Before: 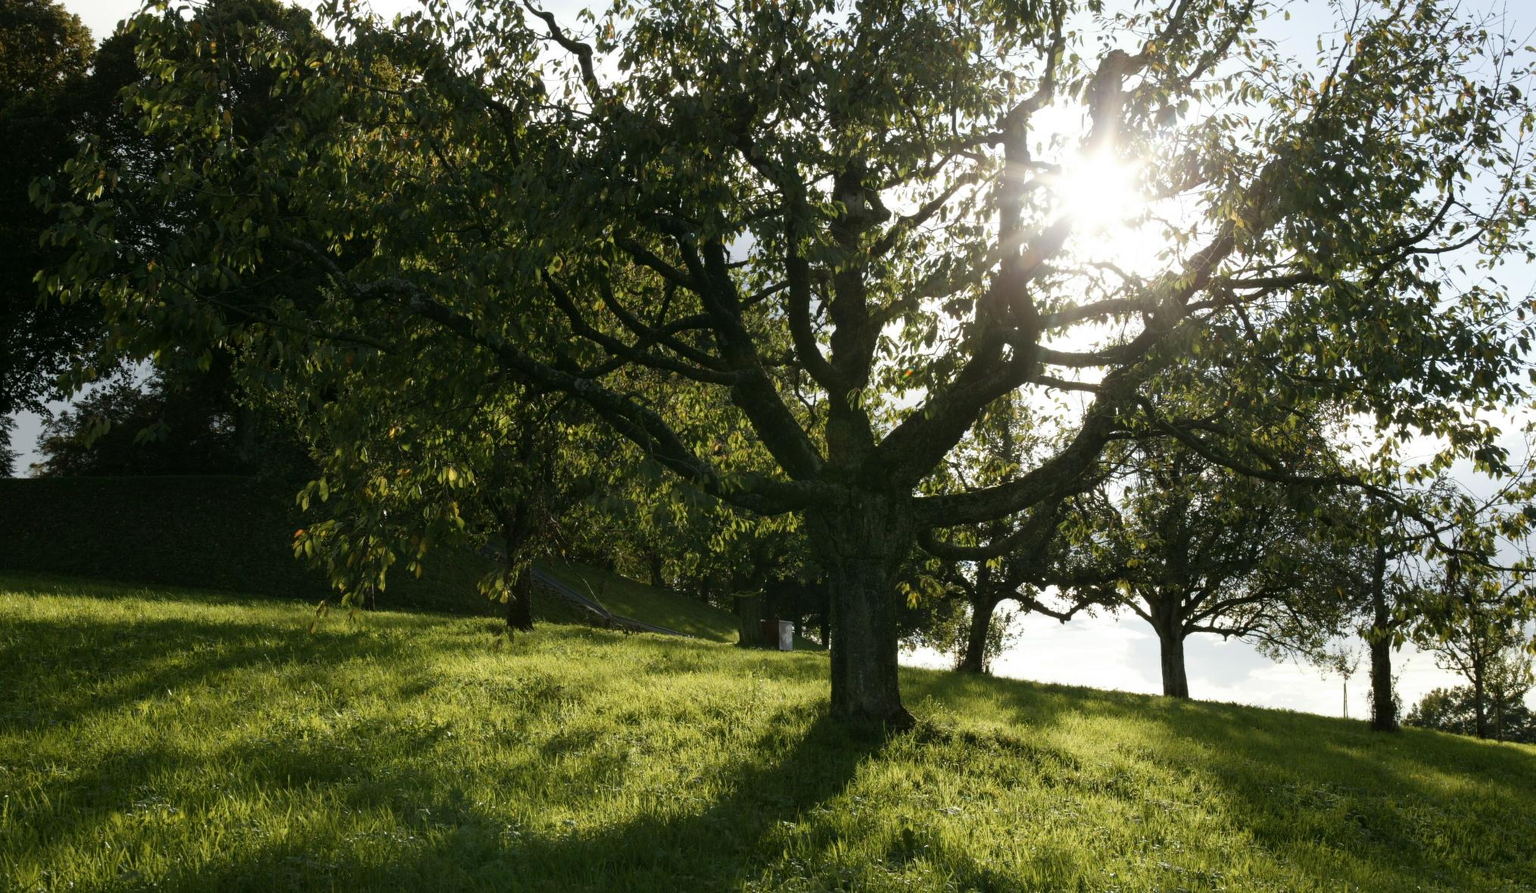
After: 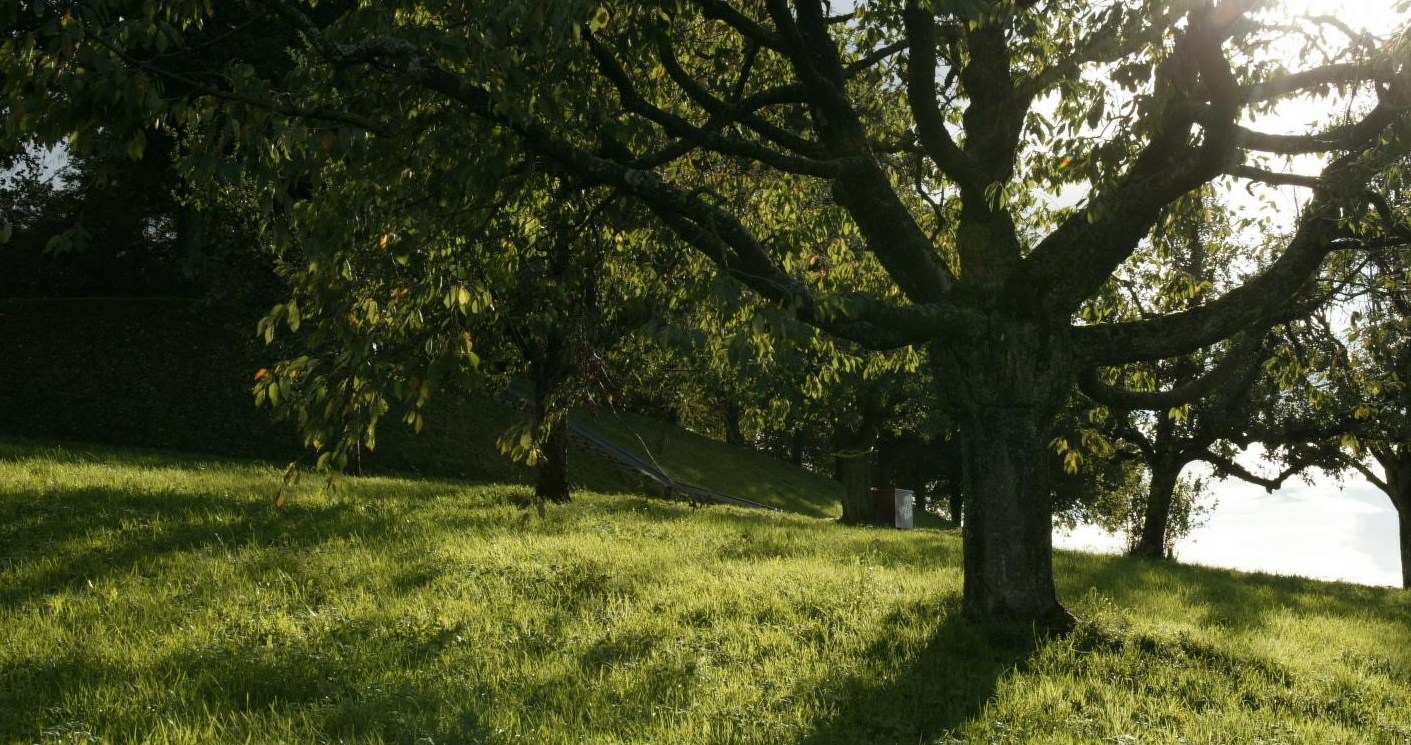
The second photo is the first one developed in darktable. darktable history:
crop: left 6.641%, top 28.134%, right 23.792%, bottom 8.71%
